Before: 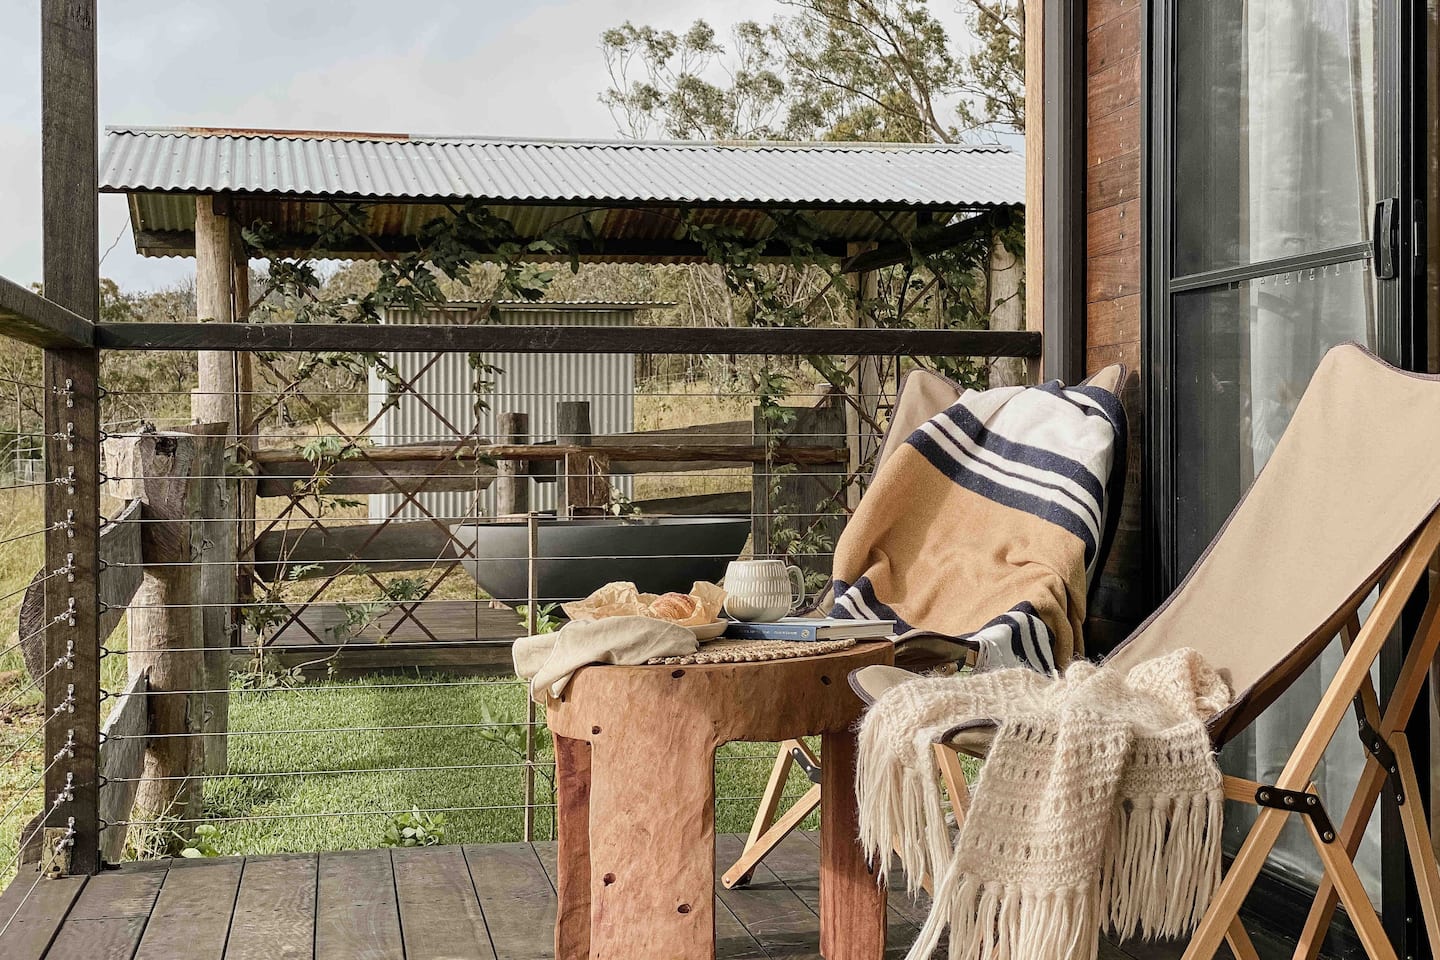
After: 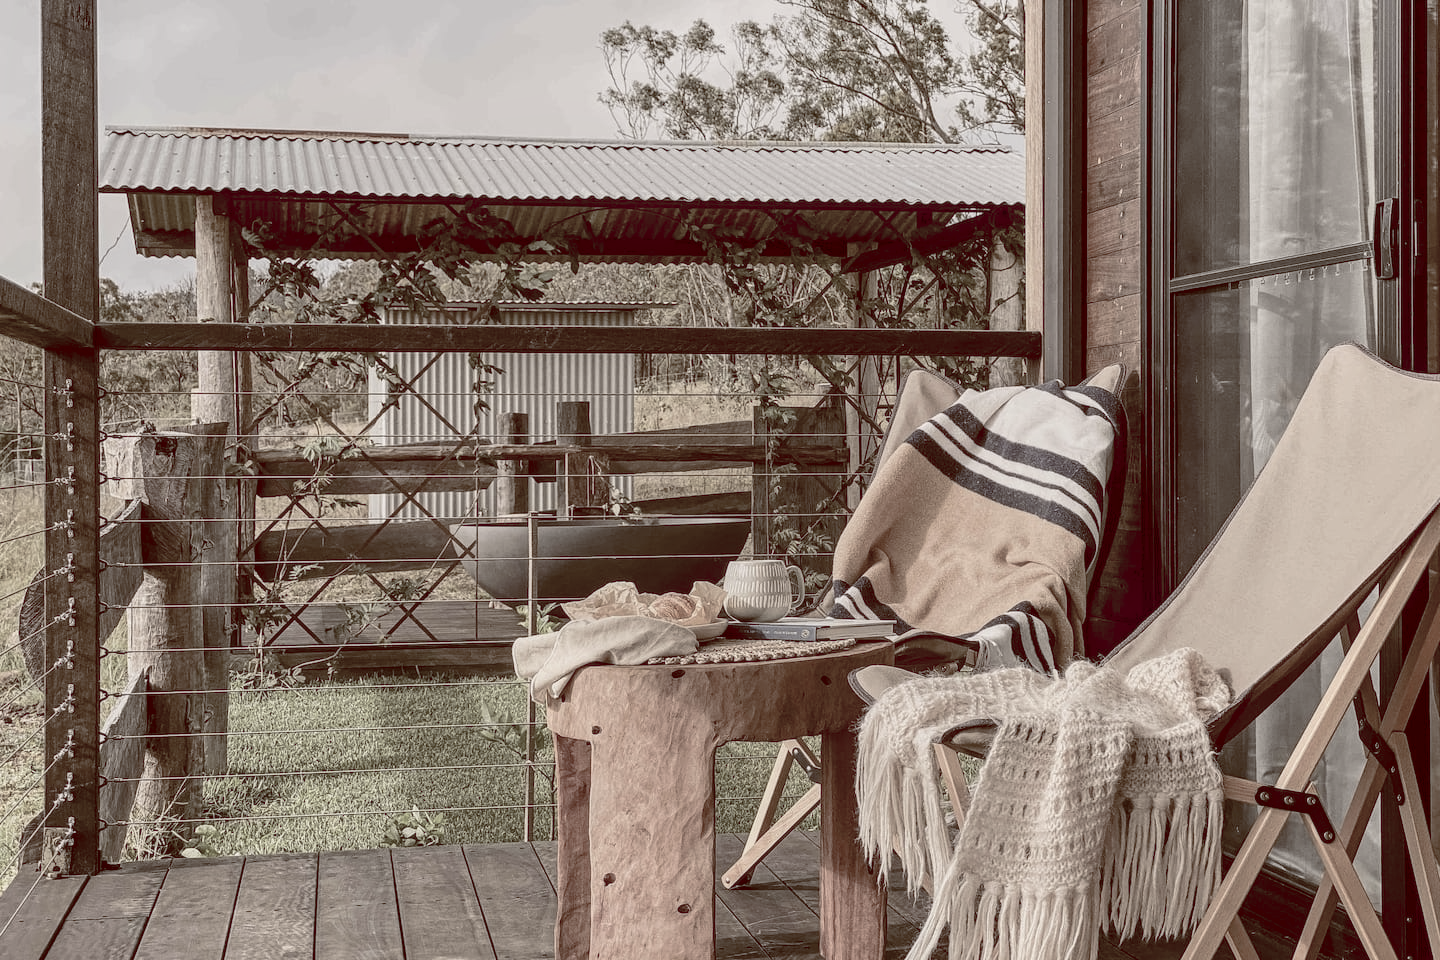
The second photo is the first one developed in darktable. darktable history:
local contrast: on, module defaults
color balance rgb: shadows lift › luminance 1%, shadows lift › chroma 0.2%, shadows lift › hue 20°, power › luminance 1%, power › chroma 0.4%, power › hue 34°, highlights gain › luminance 0.8%, highlights gain › chroma 0.4%, highlights gain › hue 44°, global offset › chroma 0.4%, global offset › hue 34°, white fulcrum 0.08 EV, linear chroma grading › shadows -7%, linear chroma grading › highlights -7%, linear chroma grading › global chroma -10%, linear chroma grading › mid-tones -8%, perceptual saturation grading › global saturation -28%, perceptual saturation grading › highlights -20%, perceptual saturation grading › mid-tones -24%, perceptual saturation grading › shadows -24%, perceptual brilliance grading › global brilliance -1%, perceptual brilliance grading › highlights -1%, perceptual brilliance grading › mid-tones -1%, perceptual brilliance grading › shadows -1%, global vibrance -17%, contrast -6%
